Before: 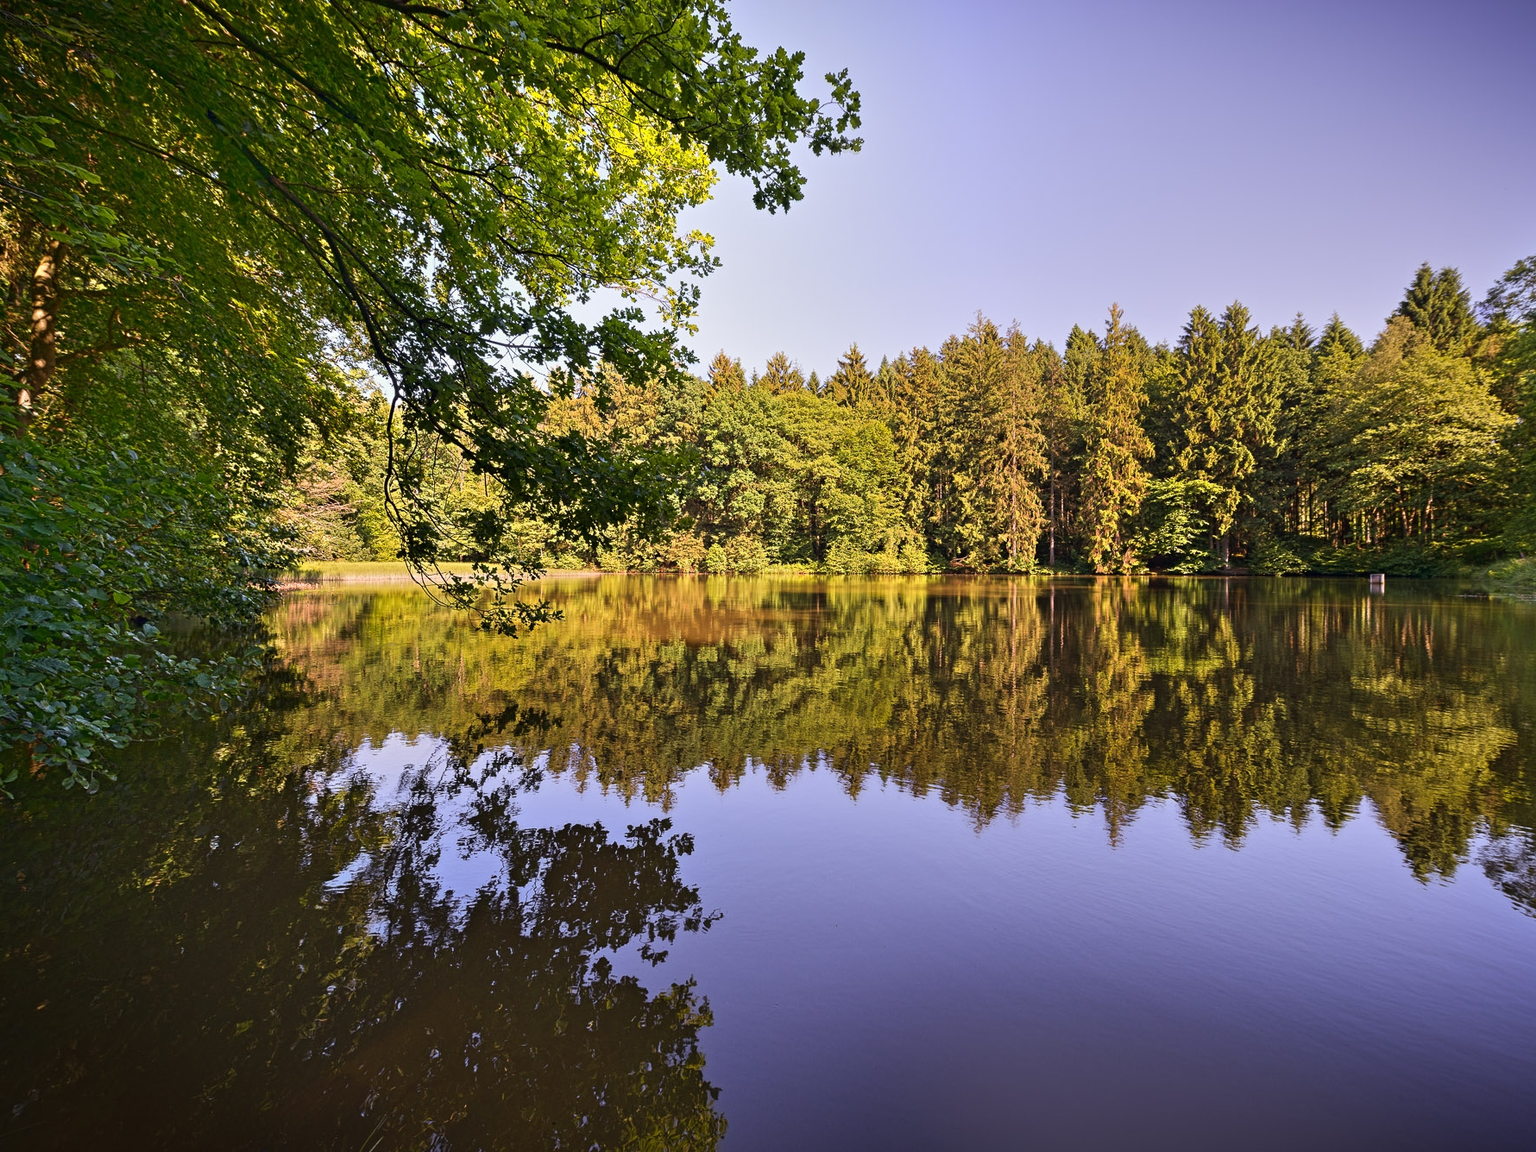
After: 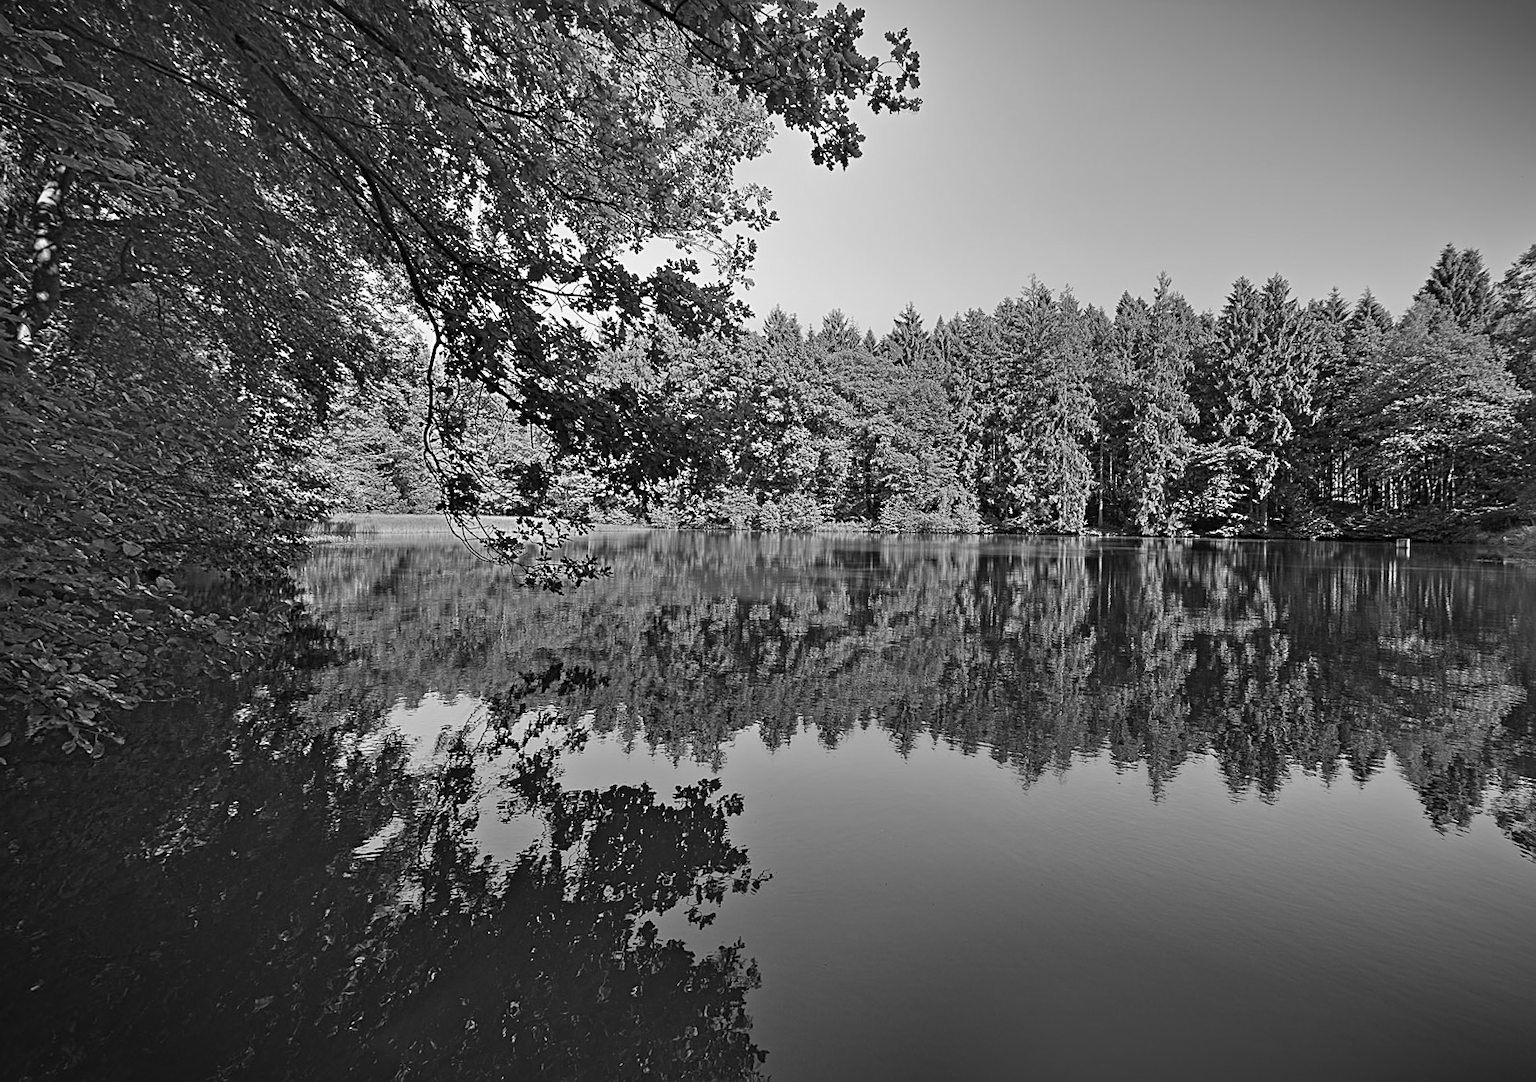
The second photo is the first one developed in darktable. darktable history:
sharpen: on, module defaults
rotate and perspective: rotation 0.679°, lens shift (horizontal) 0.136, crop left 0.009, crop right 0.991, crop top 0.078, crop bottom 0.95
monochrome: a -11.7, b 1.62, size 0.5, highlights 0.38
